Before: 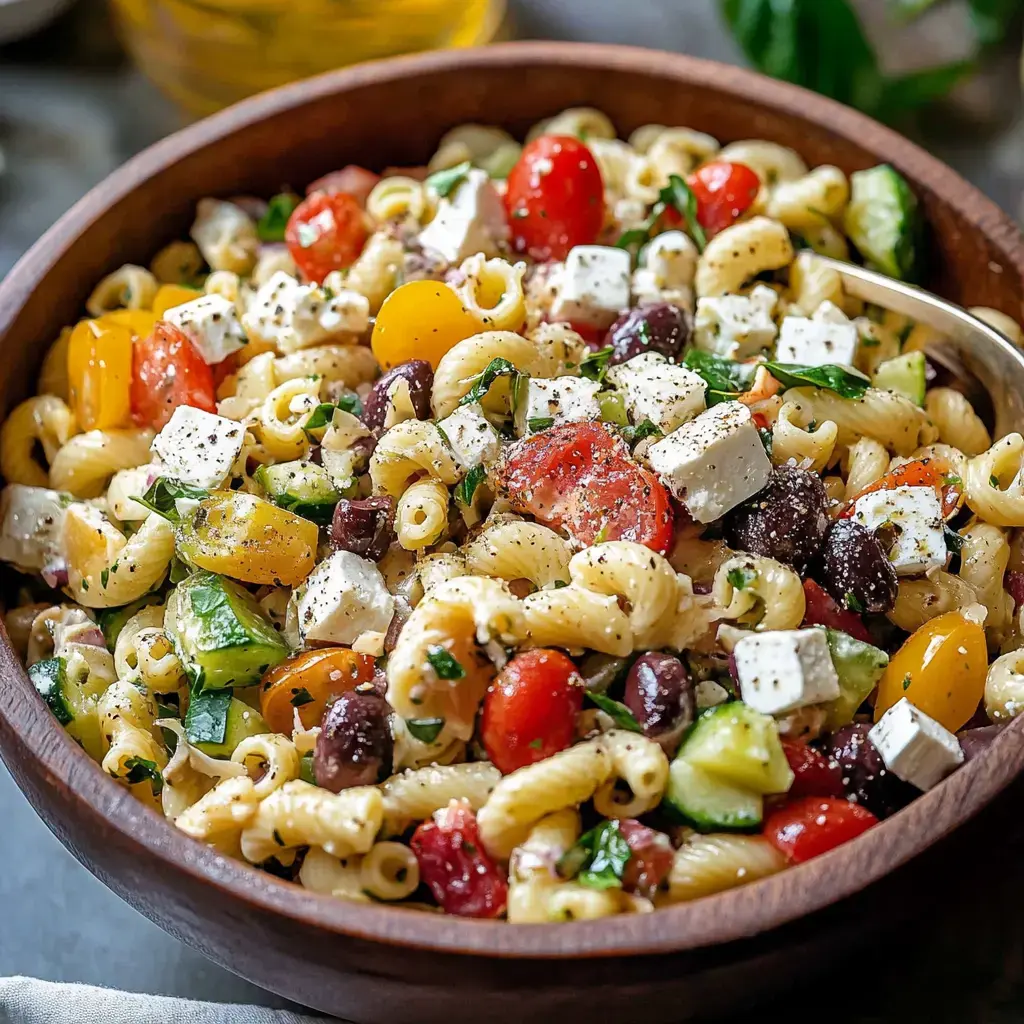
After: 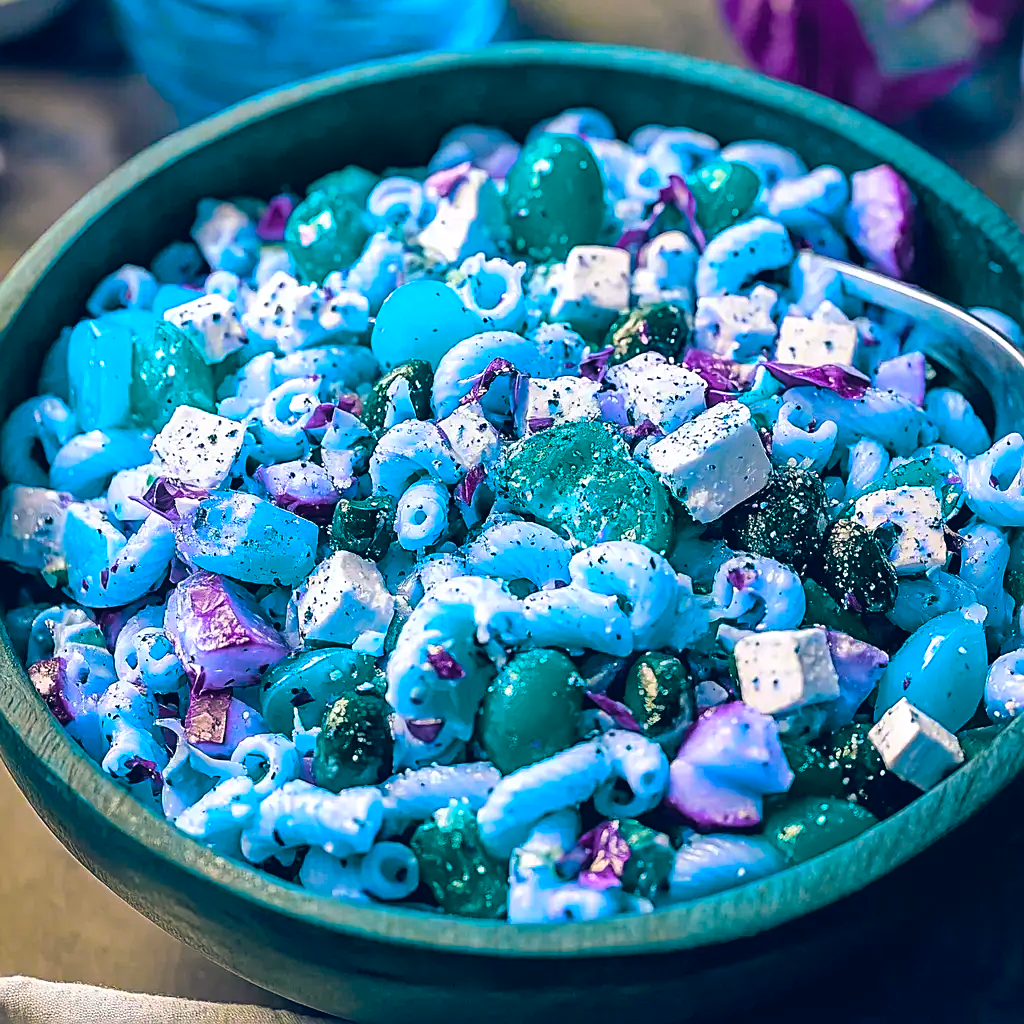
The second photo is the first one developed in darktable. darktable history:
sharpen: on, module defaults
color balance rgb: shadows lift › chroma 2.874%, shadows lift › hue 192.84°, global offset › luminance 0.43%, global offset › chroma 0.208%, global offset › hue 255.29°, perceptual saturation grading › global saturation 25.553%, hue shift 178.18°, global vibrance 49.24%, contrast 0.763%
